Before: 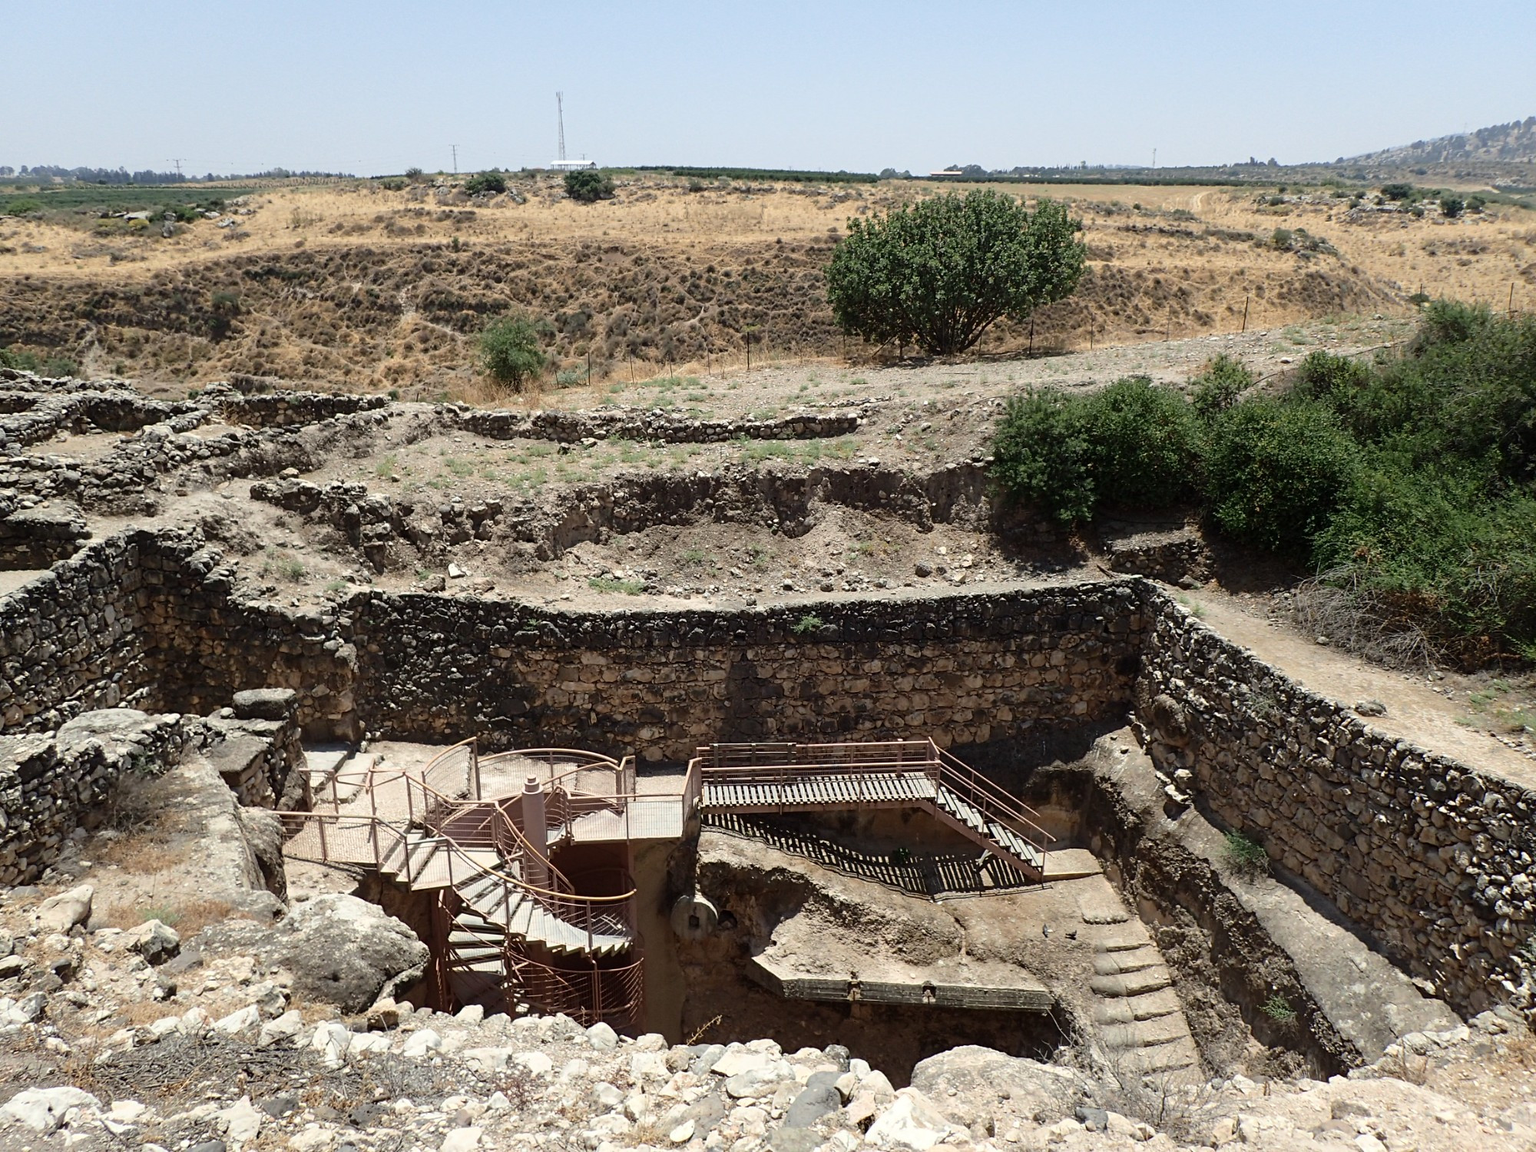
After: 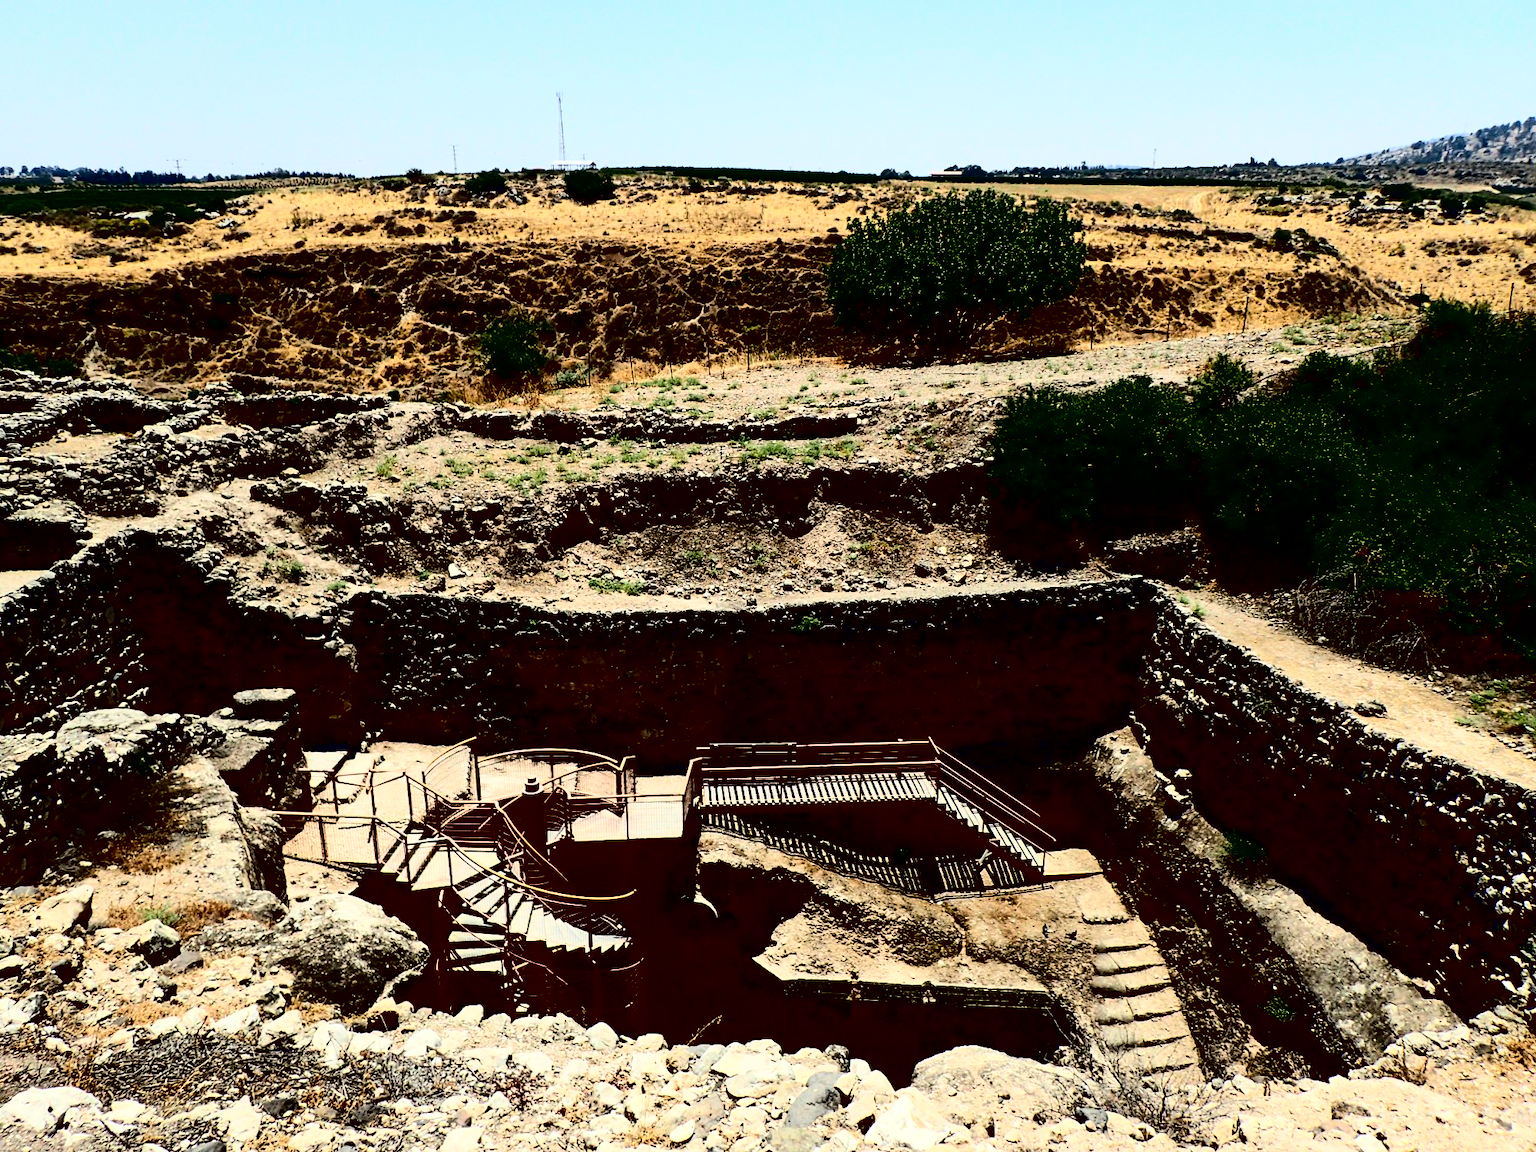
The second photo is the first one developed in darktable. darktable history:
contrast brightness saturation: contrast 0.752, brightness -0.981, saturation 0.988
